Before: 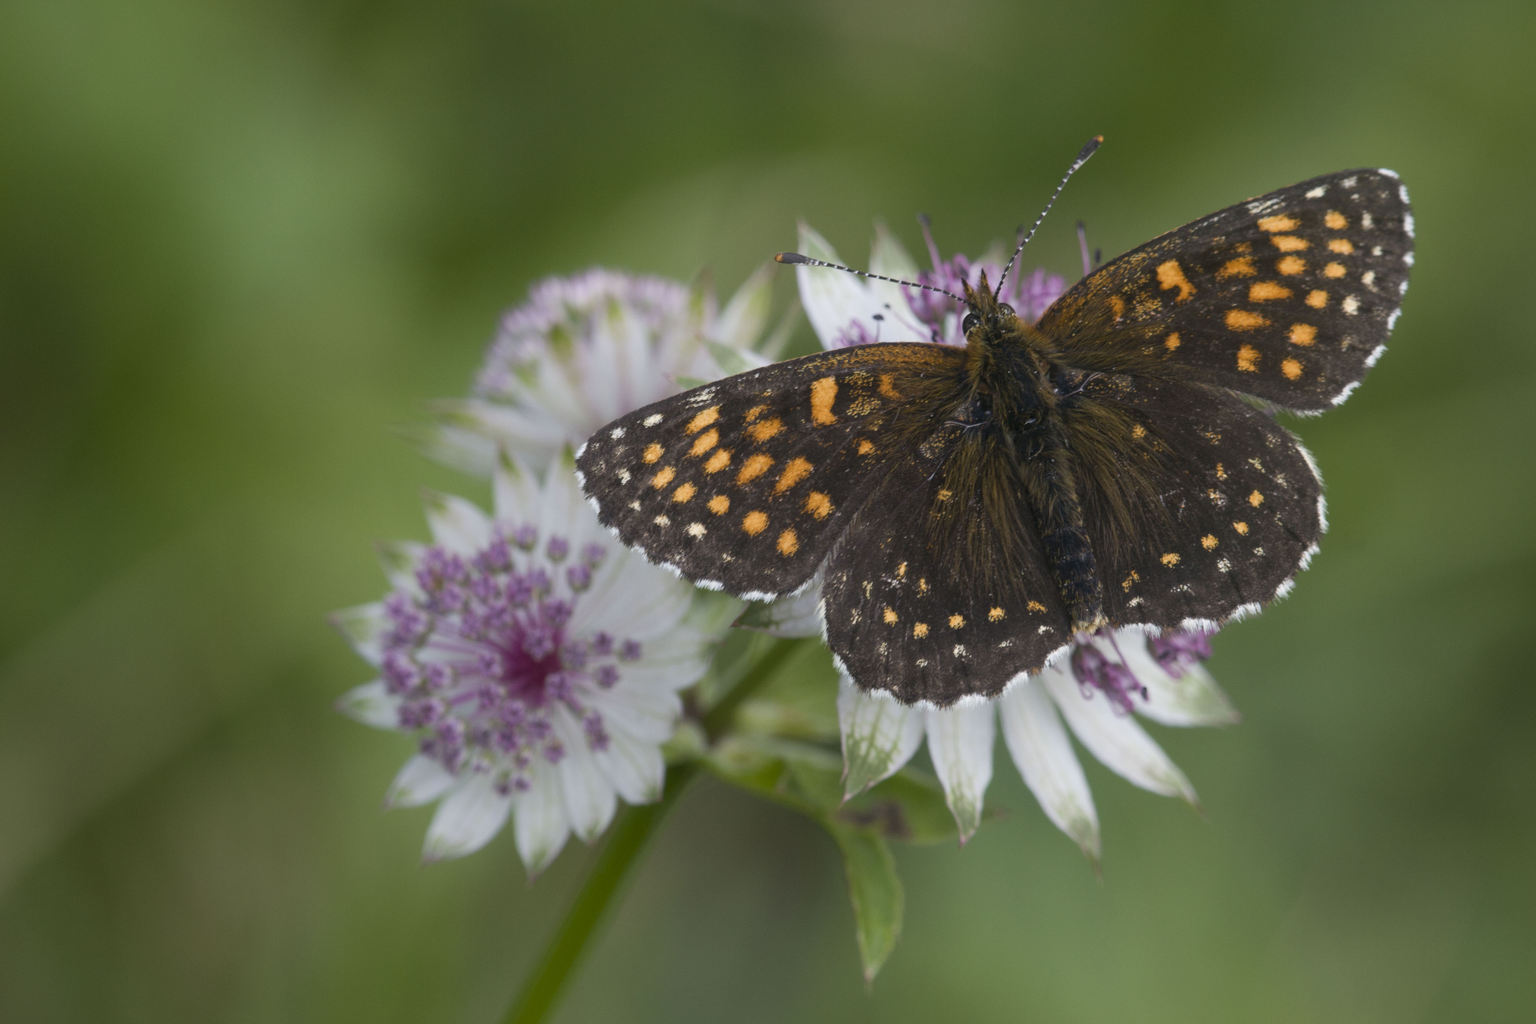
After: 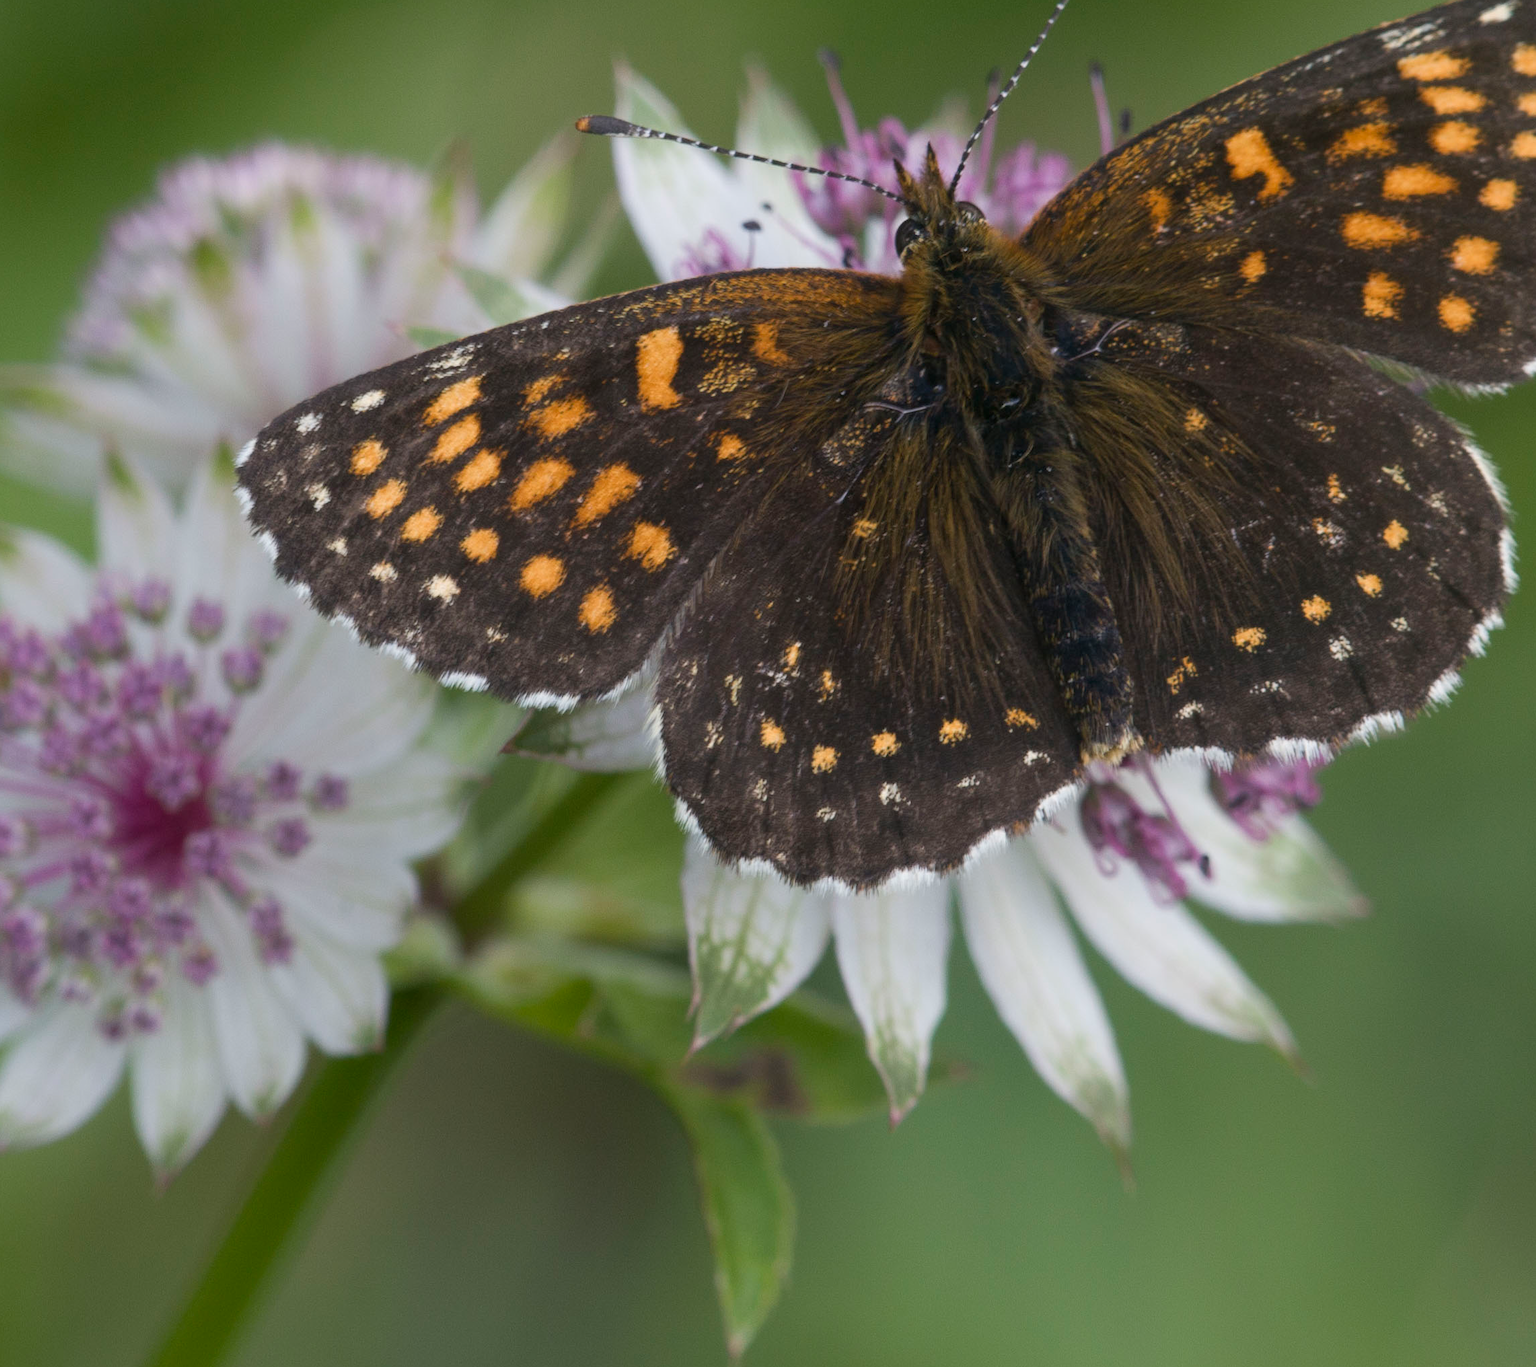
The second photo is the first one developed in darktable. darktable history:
crop and rotate: left 28.46%, top 18.069%, right 12.807%, bottom 3.48%
